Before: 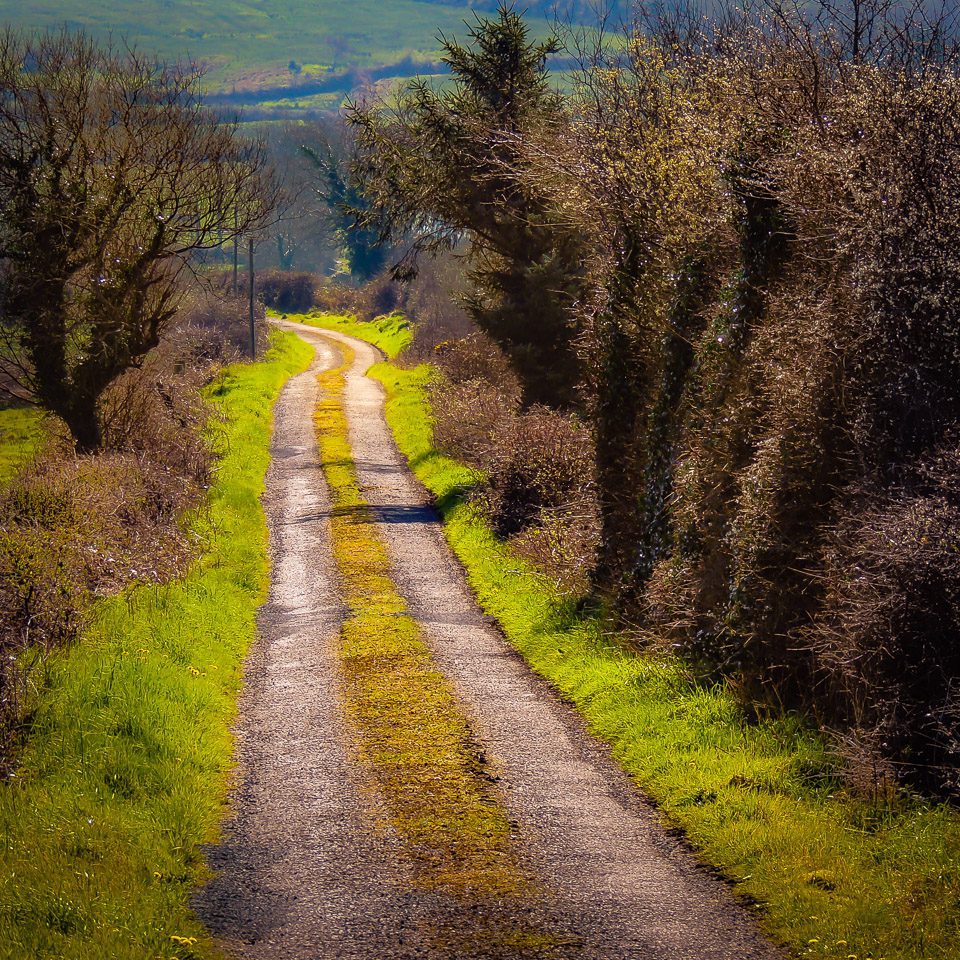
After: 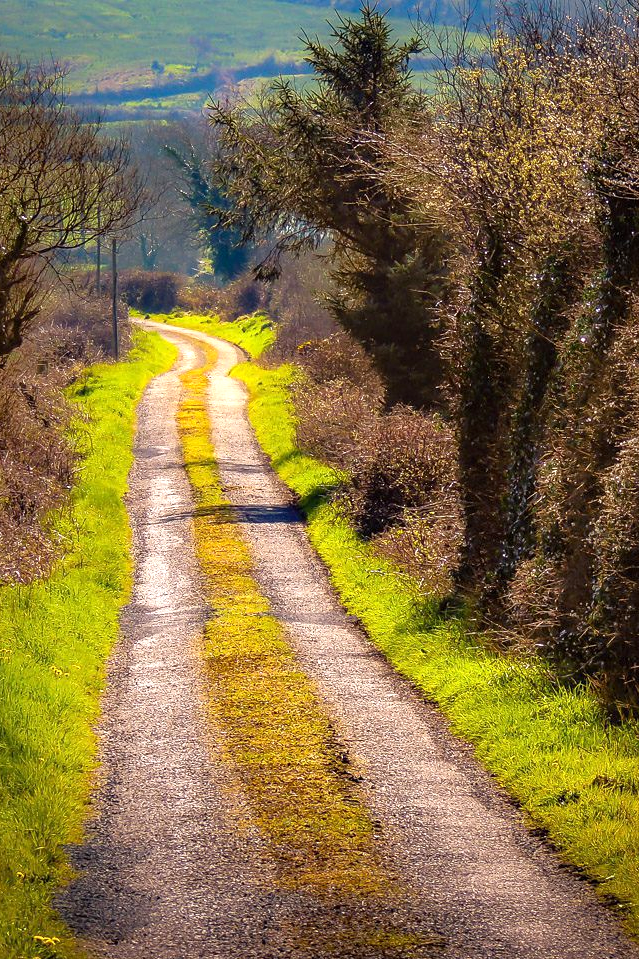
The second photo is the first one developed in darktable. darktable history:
crop and rotate: left 14.373%, right 18.965%
exposure: black level correction 0.001, exposure 0.499 EV, compensate exposure bias true, compensate highlight preservation false
